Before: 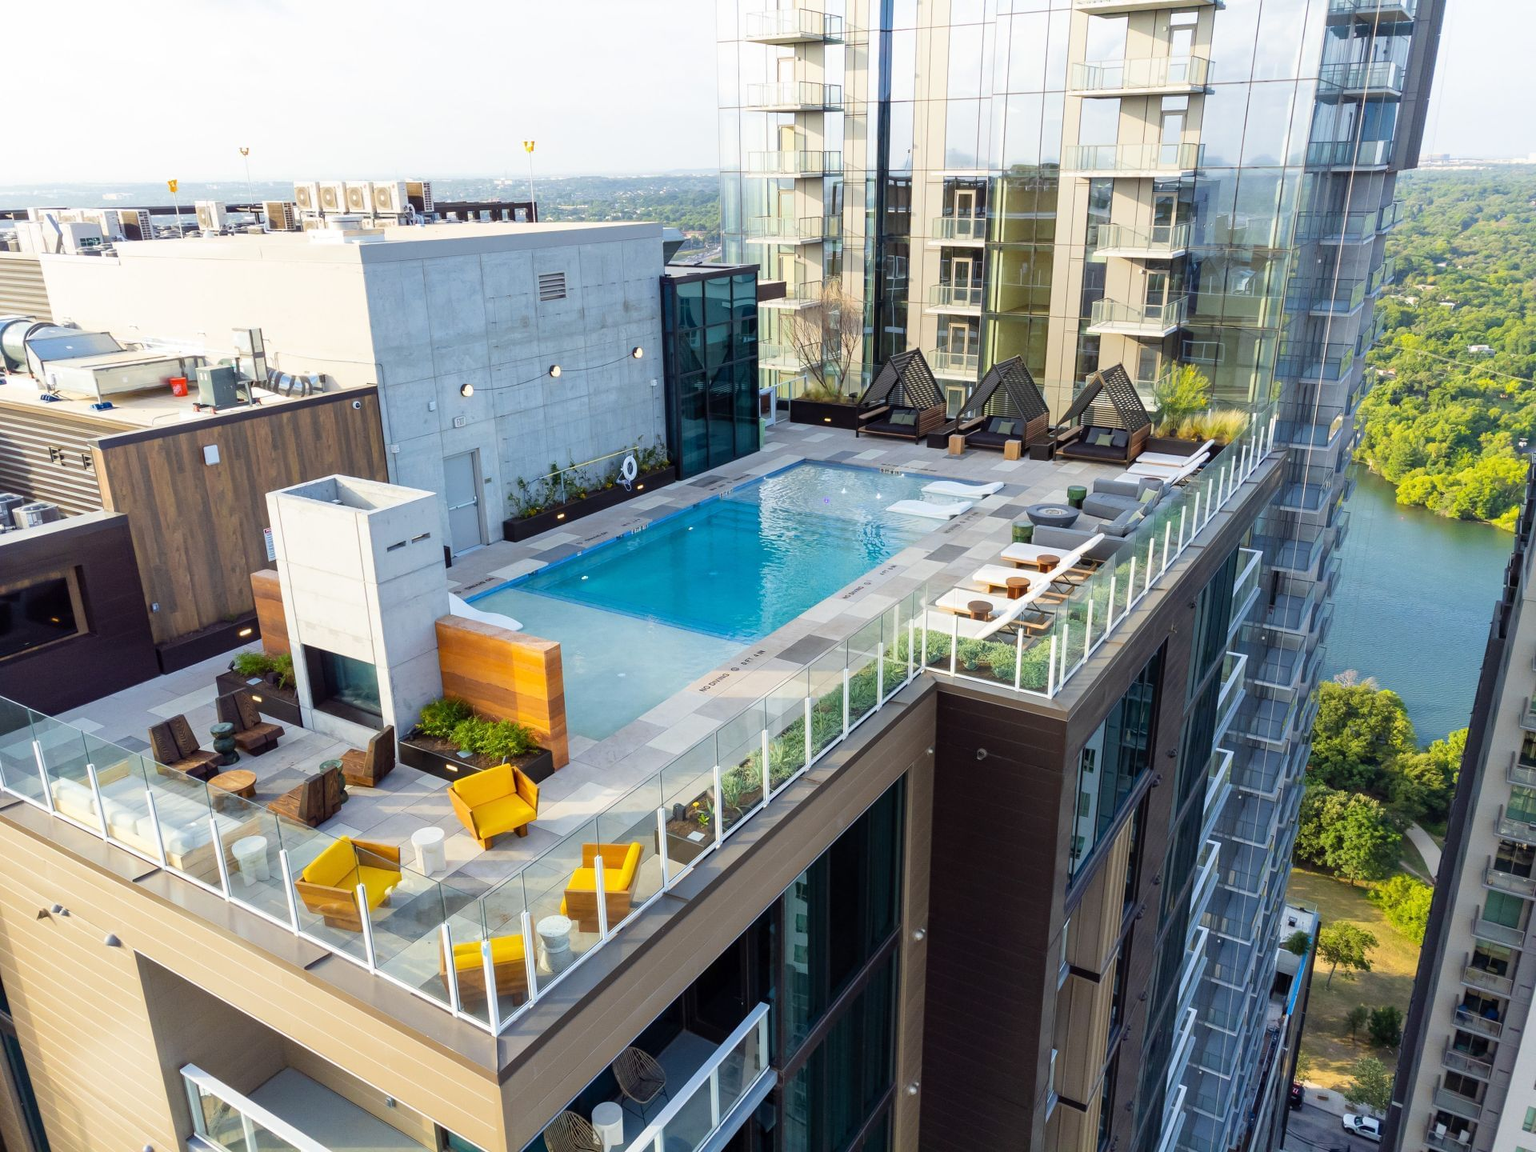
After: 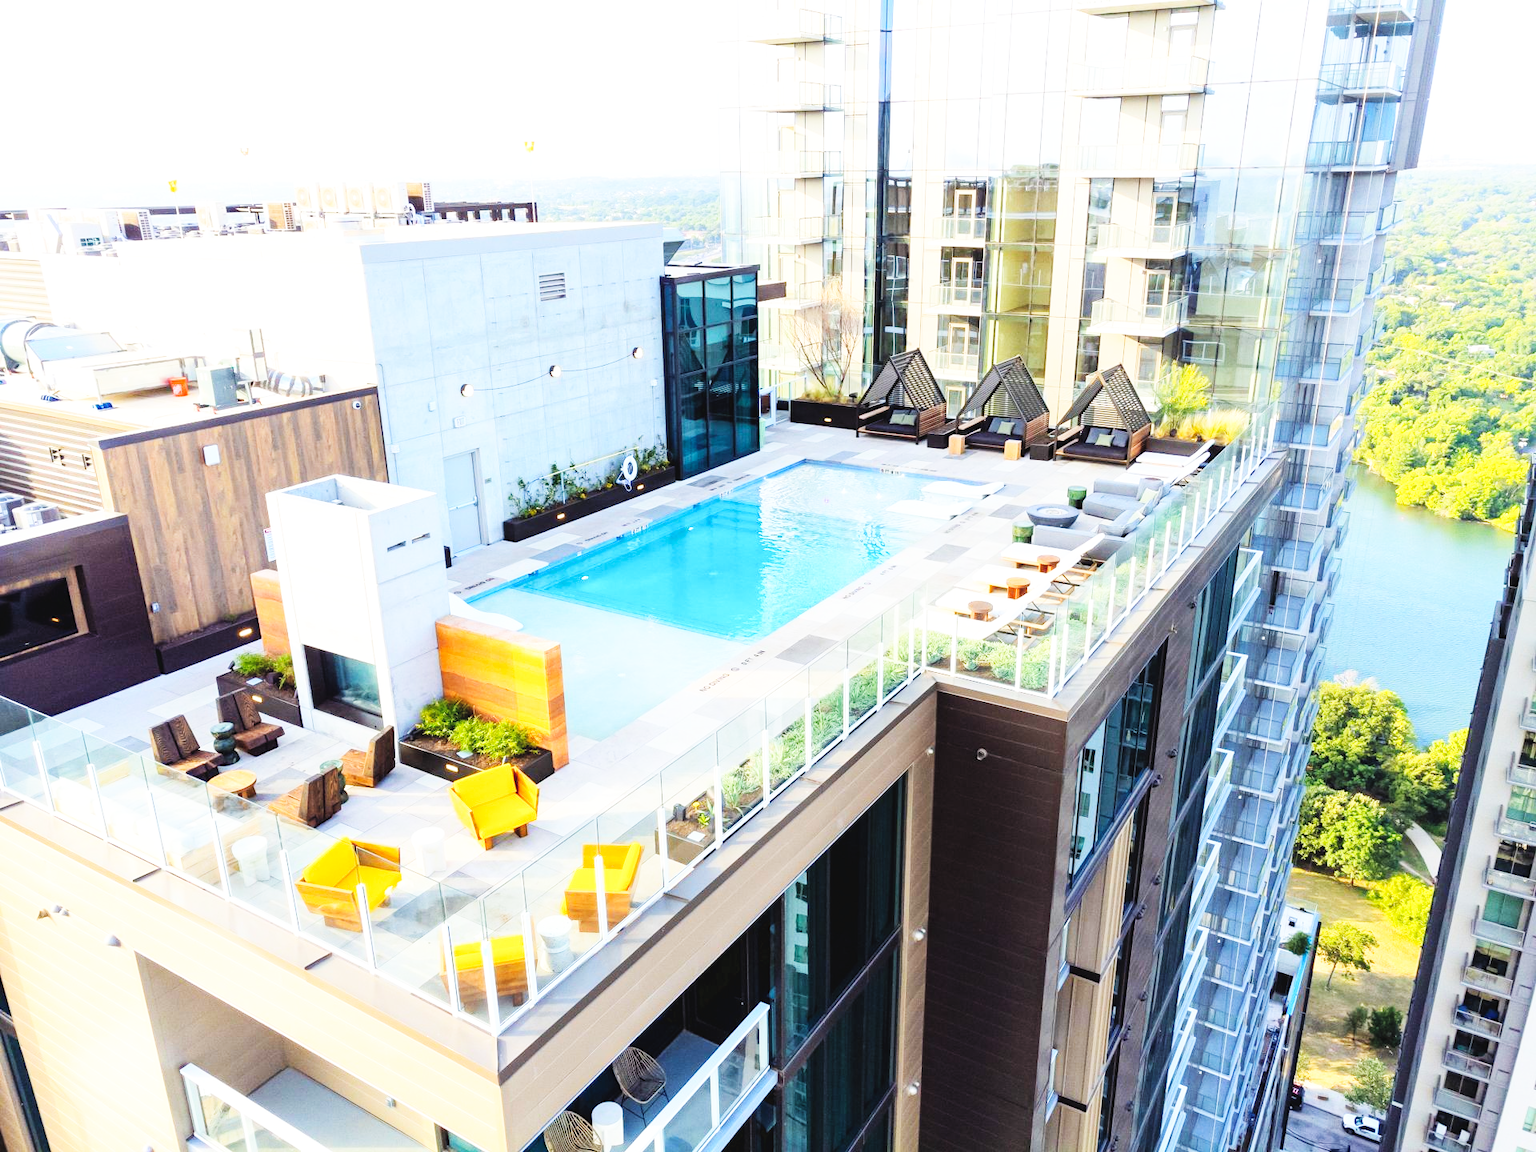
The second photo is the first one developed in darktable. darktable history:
contrast brightness saturation: contrast 0.137, brightness 0.225
base curve: curves: ch0 [(0, 0.003) (0.001, 0.002) (0.006, 0.004) (0.02, 0.022) (0.048, 0.086) (0.094, 0.234) (0.162, 0.431) (0.258, 0.629) (0.385, 0.8) (0.548, 0.918) (0.751, 0.988) (1, 1)], preserve colors none
